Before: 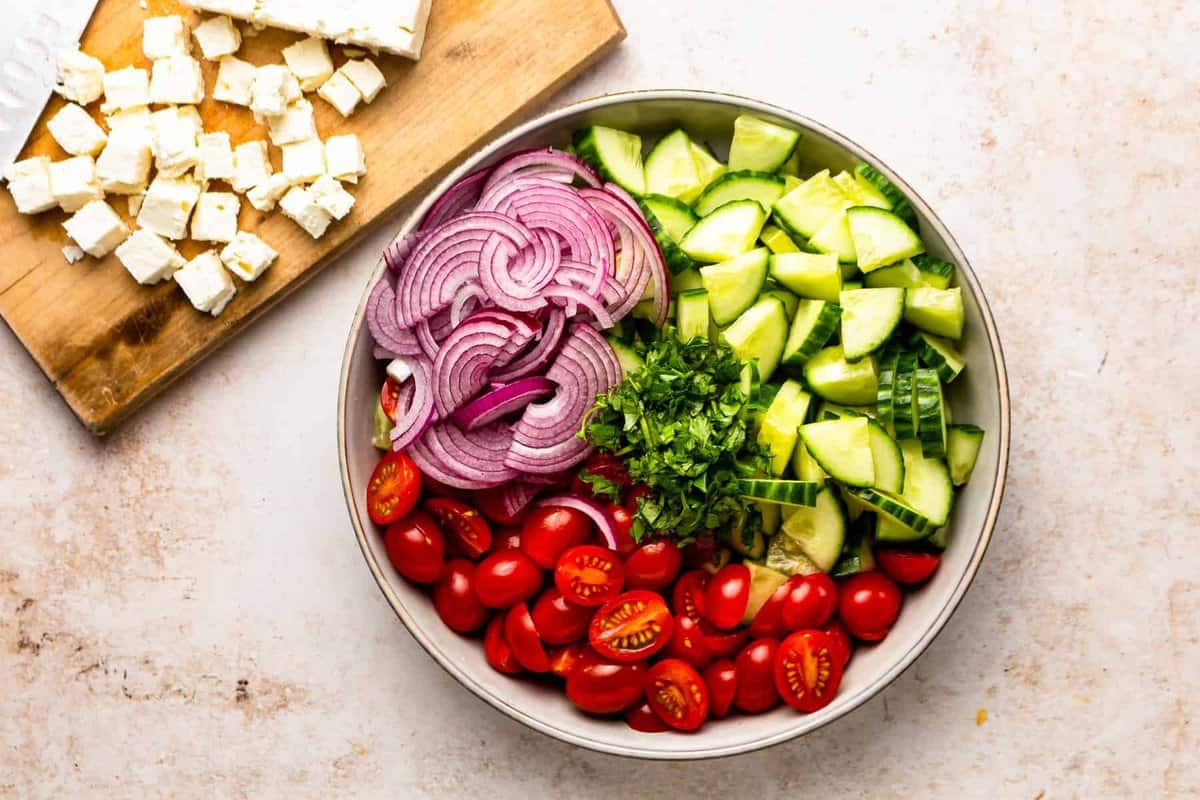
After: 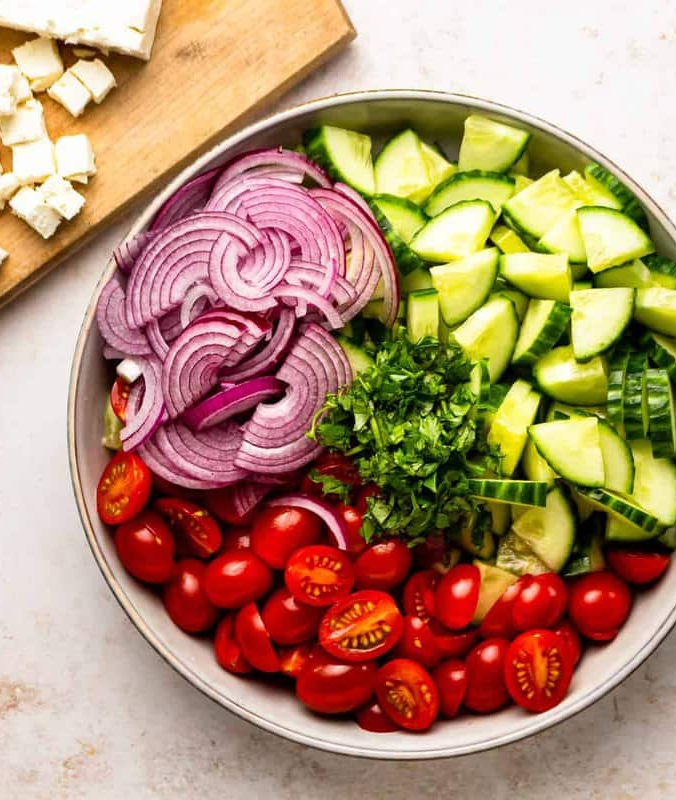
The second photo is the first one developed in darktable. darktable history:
crop and rotate: left 22.56%, right 21.072%
